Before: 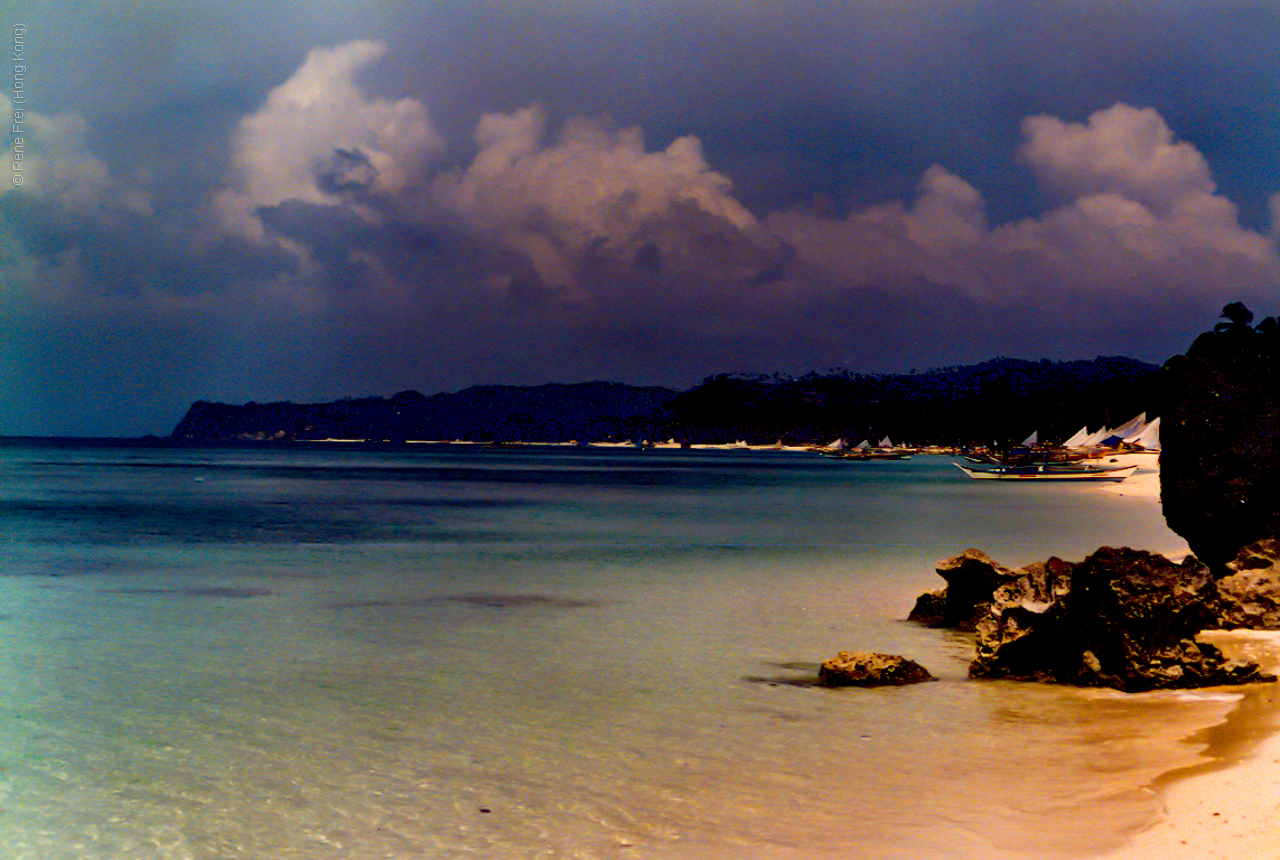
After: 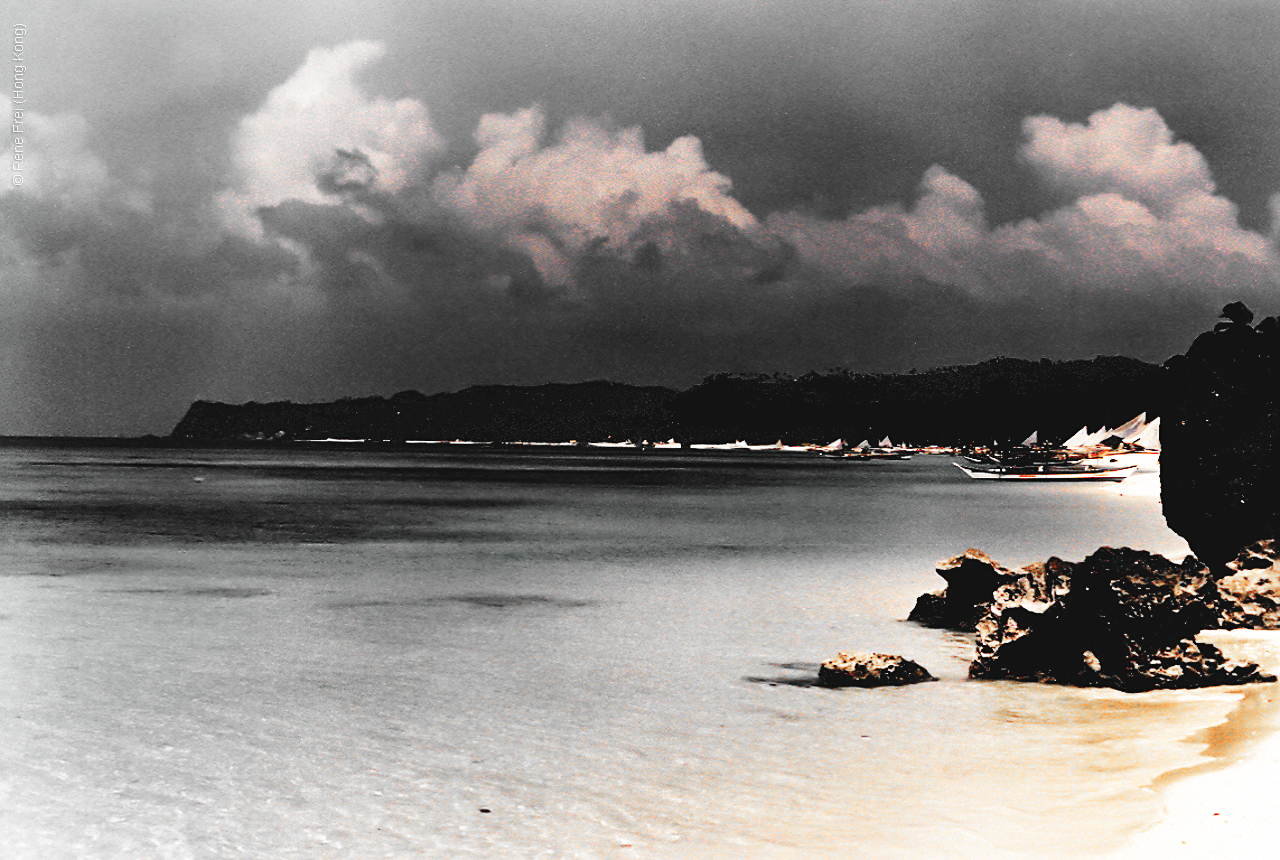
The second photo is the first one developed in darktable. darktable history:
base curve: curves: ch0 [(0, 0.003) (0.001, 0.002) (0.006, 0.004) (0.02, 0.022) (0.048, 0.086) (0.094, 0.234) (0.162, 0.431) (0.258, 0.629) (0.385, 0.8) (0.548, 0.918) (0.751, 0.988) (1, 1)], preserve colors none
color balance: lift [1.005, 0.99, 1.007, 1.01], gamma [1, 1.034, 1.032, 0.966], gain [0.873, 1.055, 1.067, 0.933]
sharpen: radius 1.864, amount 0.398, threshold 1.271
color zones: curves: ch0 [(0, 0.65) (0.096, 0.644) (0.221, 0.539) (0.429, 0.5) (0.571, 0.5) (0.714, 0.5) (0.857, 0.5) (1, 0.65)]; ch1 [(0, 0.5) (0.143, 0.5) (0.257, -0.002) (0.429, 0.04) (0.571, -0.001) (0.714, -0.015) (0.857, 0.024) (1, 0.5)]
